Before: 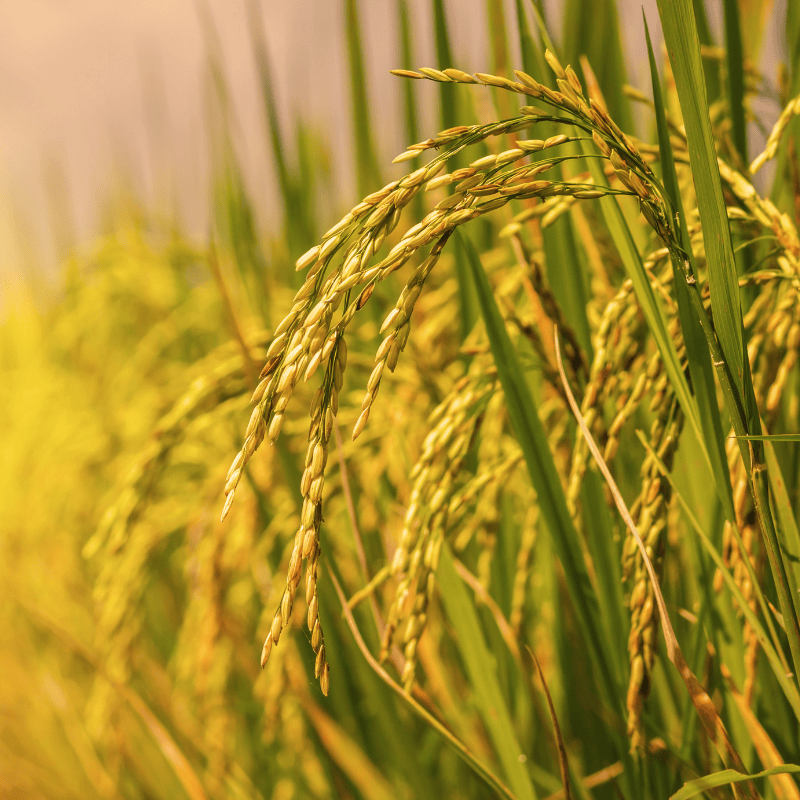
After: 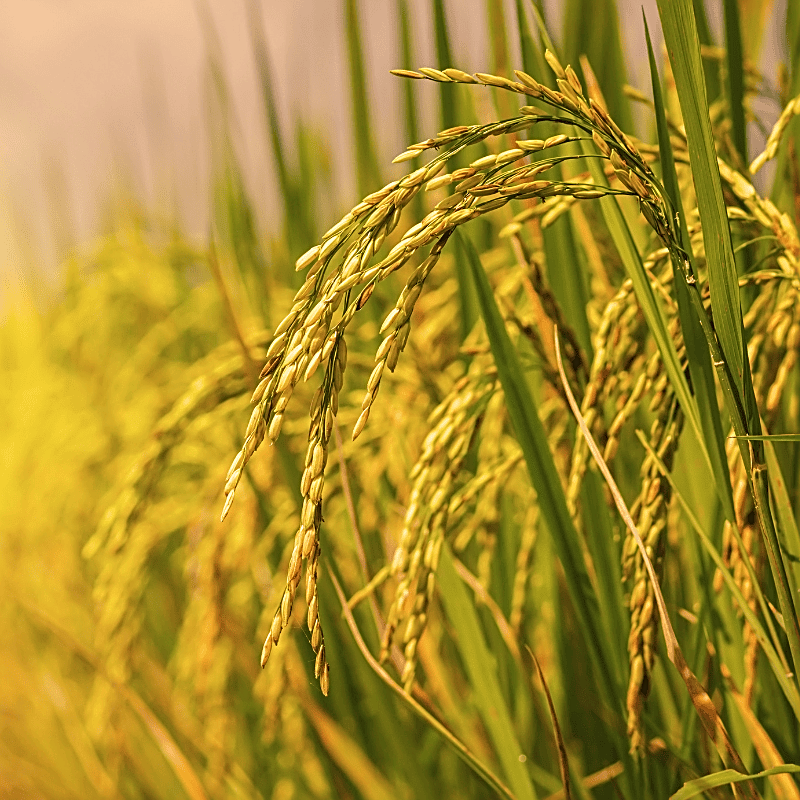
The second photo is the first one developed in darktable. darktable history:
sharpen: amount 0.744
